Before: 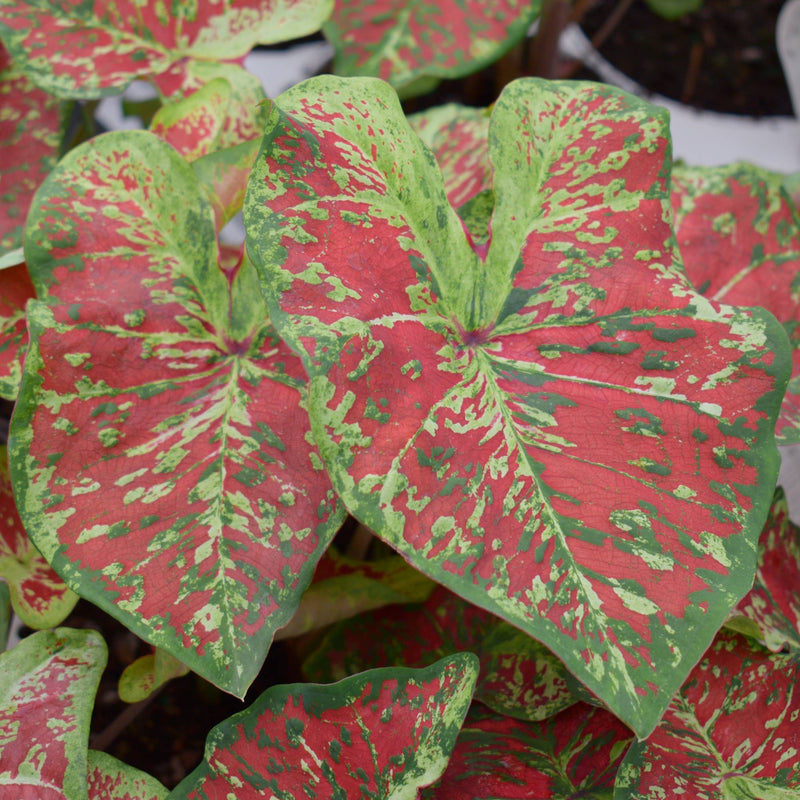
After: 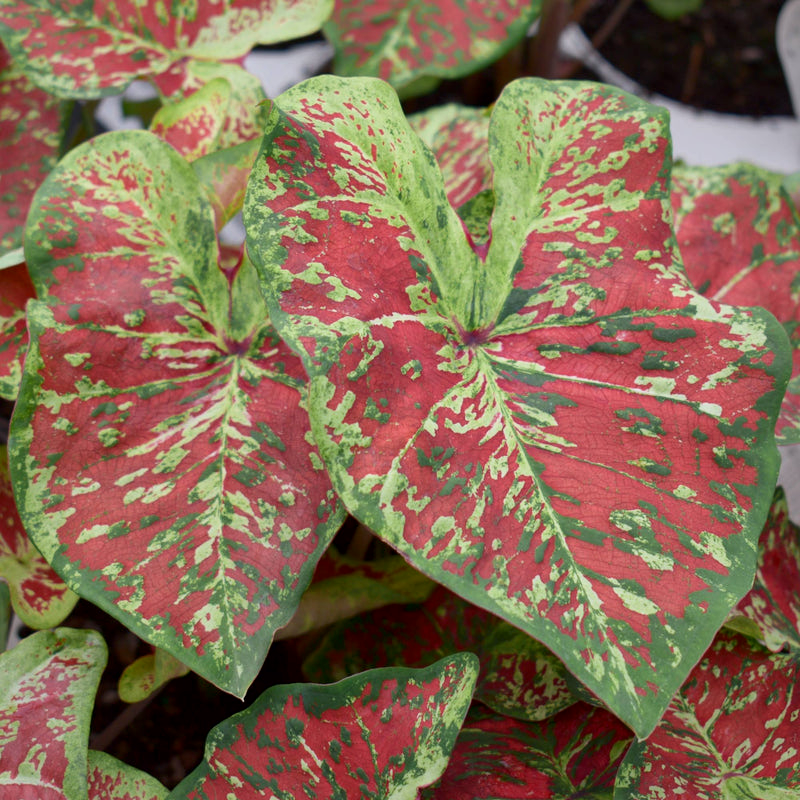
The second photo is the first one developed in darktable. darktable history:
tone equalizer: on, module defaults
local contrast: mode bilateral grid, contrast 20, coarseness 100, detail 150%, midtone range 0.2
